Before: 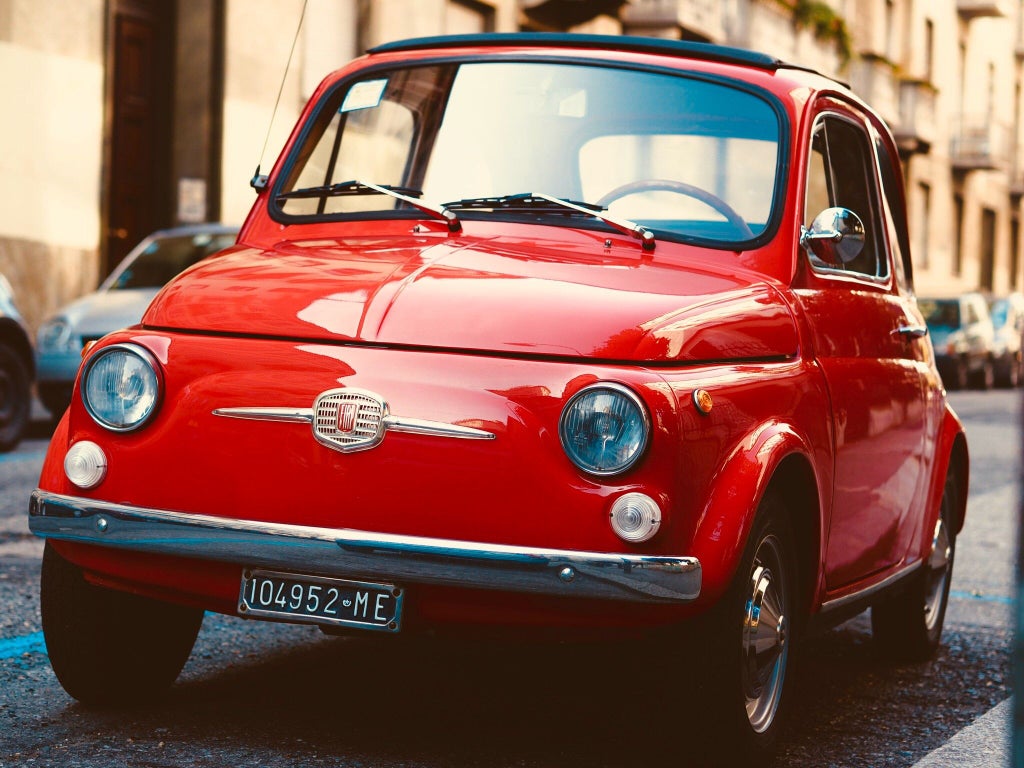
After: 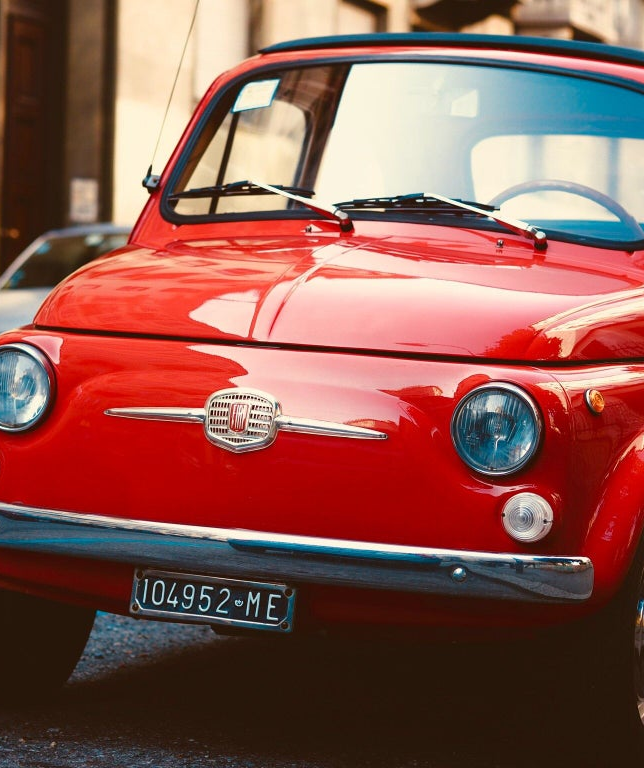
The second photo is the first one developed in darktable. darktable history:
crop: left 10.612%, right 26.444%
